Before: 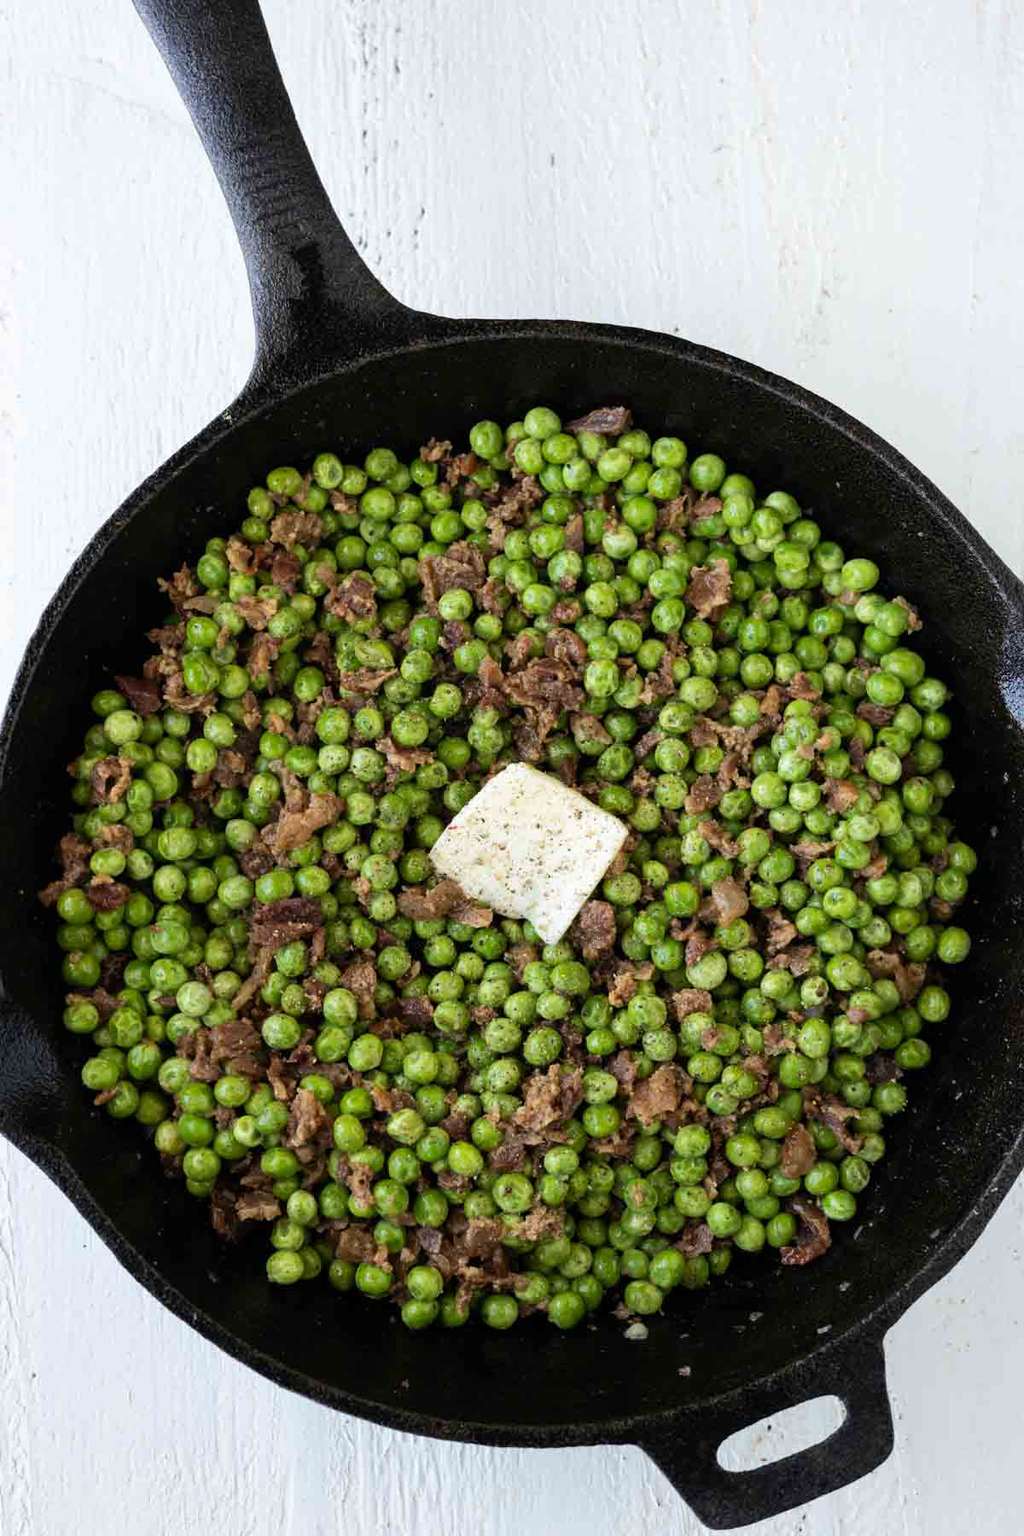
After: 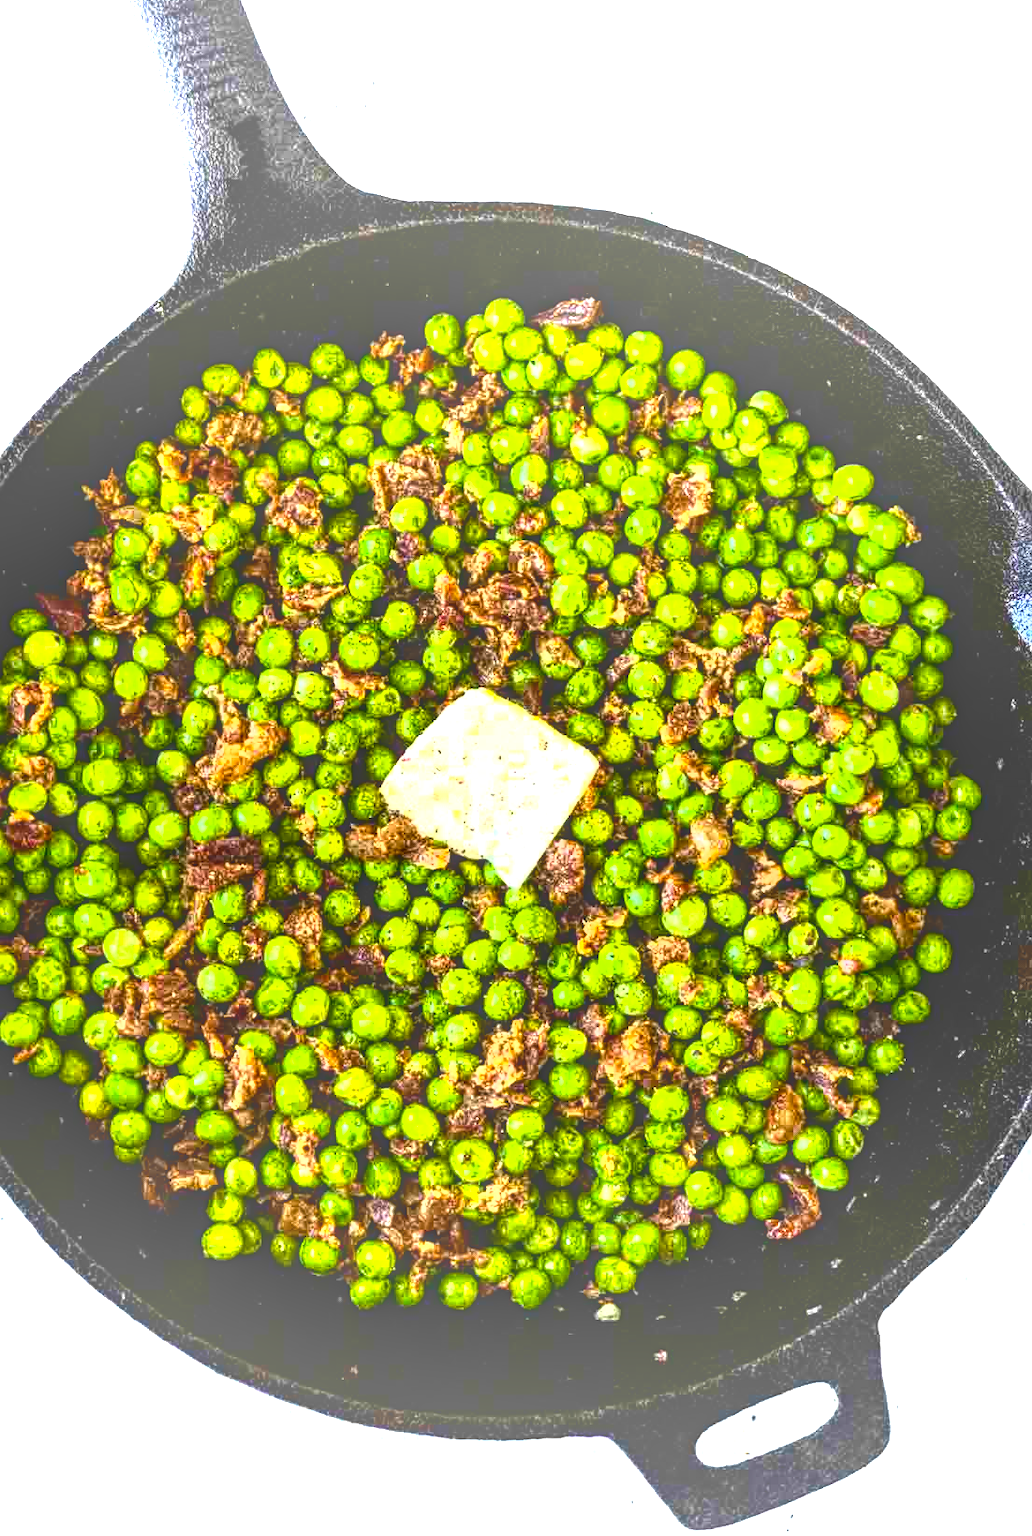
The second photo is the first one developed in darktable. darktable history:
contrast brightness saturation: contrast 0.244, brightness -0.231, saturation 0.135
exposure: exposure 0.999 EV, compensate exposure bias true, compensate highlight preservation false
crop and rotate: left 8.095%, top 8.853%
local contrast: highlights 20%, shadows 31%, detail 199%, midtone range 0.2
color balance rgb: perceptual saturation grading › global saturation 31.147%, perceptual brilliance grading › global brilliance 15.293%, perceptual brilliance grading › shadows -34.469%, global vibrance 20%
shadows and highlights: radius 110.01, shadows 51.22, white point adjustment 9.09, highlights -5.38, soften with gaussian
